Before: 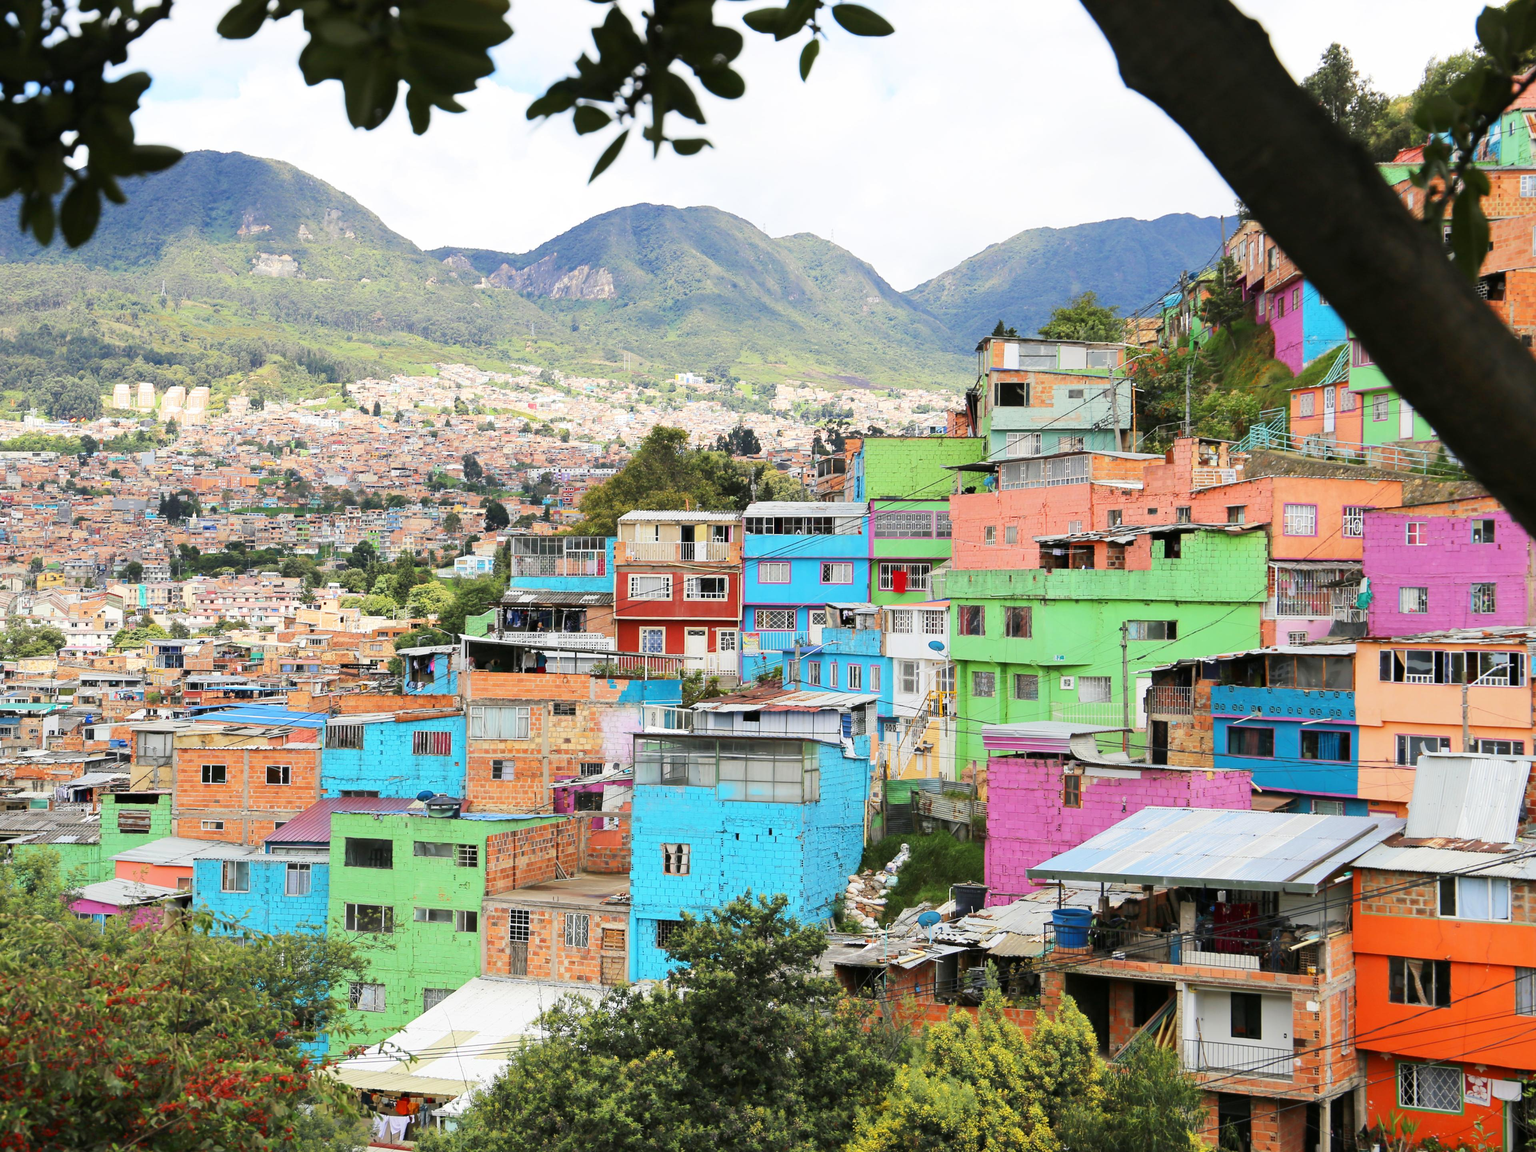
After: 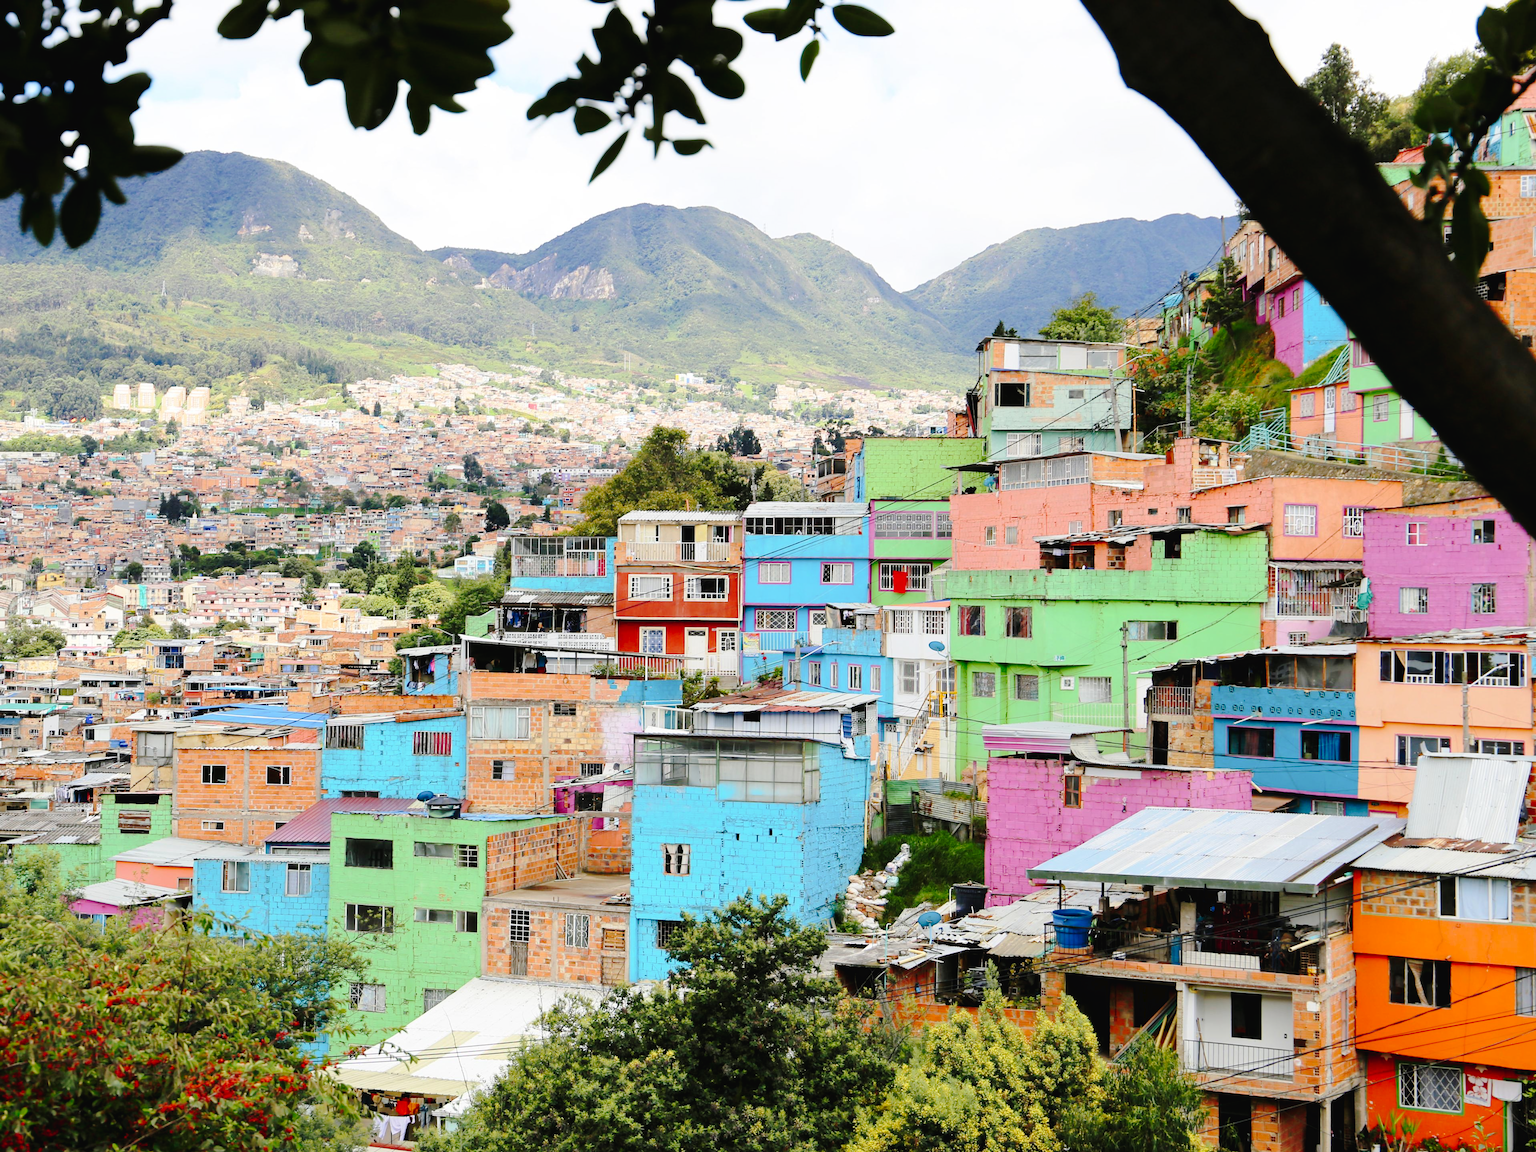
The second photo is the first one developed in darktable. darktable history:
tone curve: curves: ch0 [(0, 0) (0.003, 0.026) (0.011, 0.025) (0.025, 0.022) (0.044, 0.022) (0.069, 0.028) (0.1, 0.041) (0.136, 0.062) (0.177, 0.103) (0.224, 0.167) (0.277, 0.242) (0.335, 0.343) (0.399, 0.452) (0.468, 0.539) (0.543, 0.614) (0.623, 0.683) (0.709, 0.749) (0.801, 0.827) (0.898, 0.918) (1, 1)], preserve colors none
